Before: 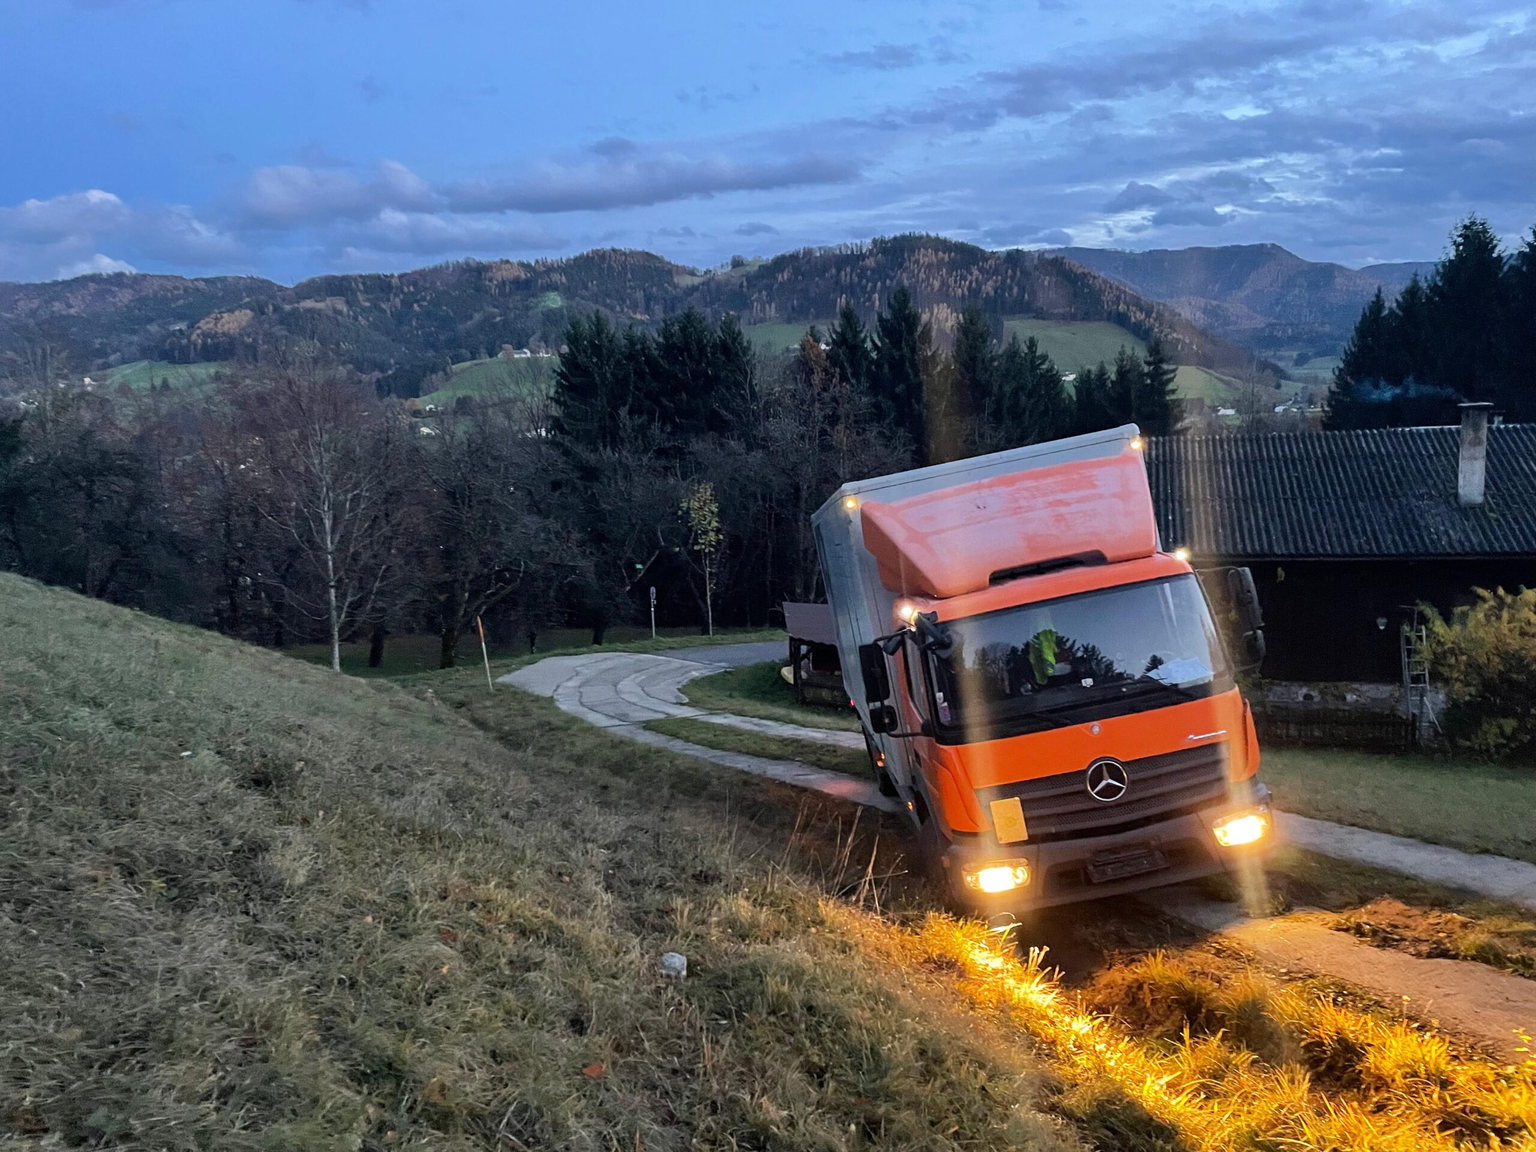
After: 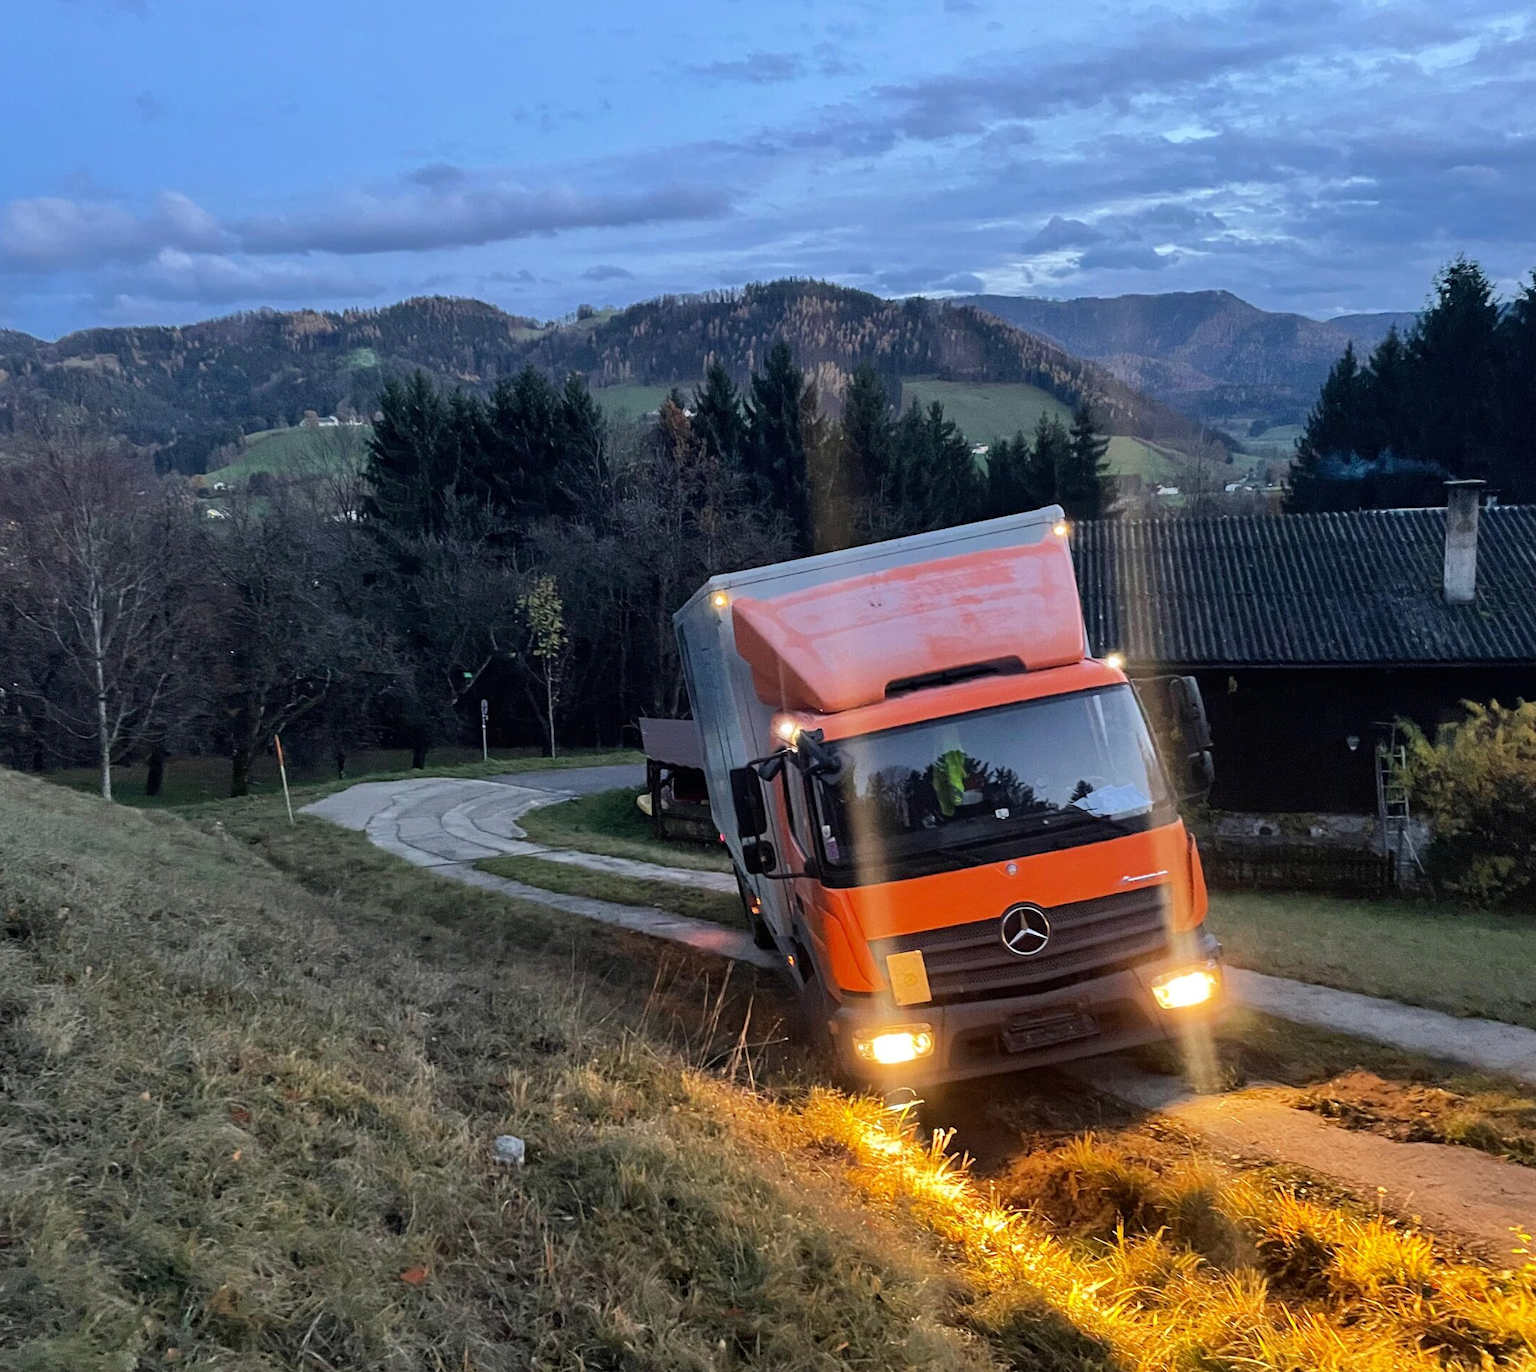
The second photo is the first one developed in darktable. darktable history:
crop: left 16.087%
